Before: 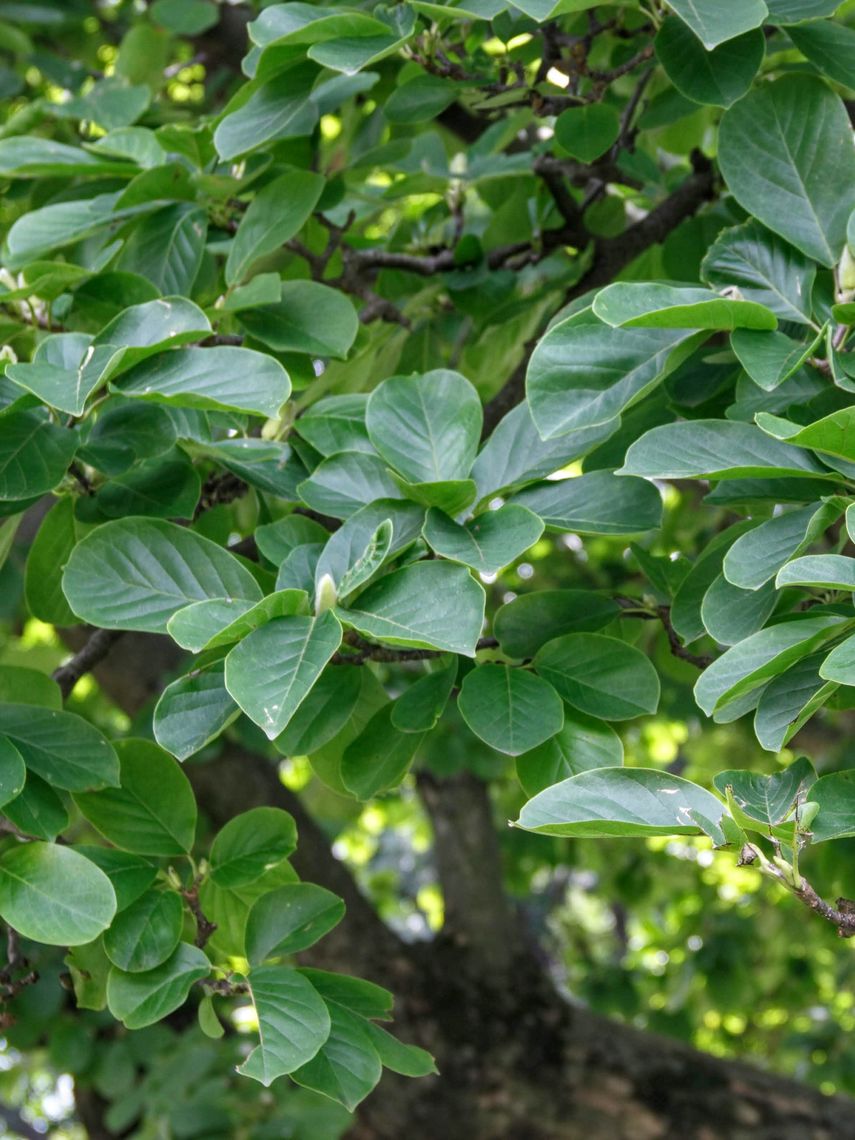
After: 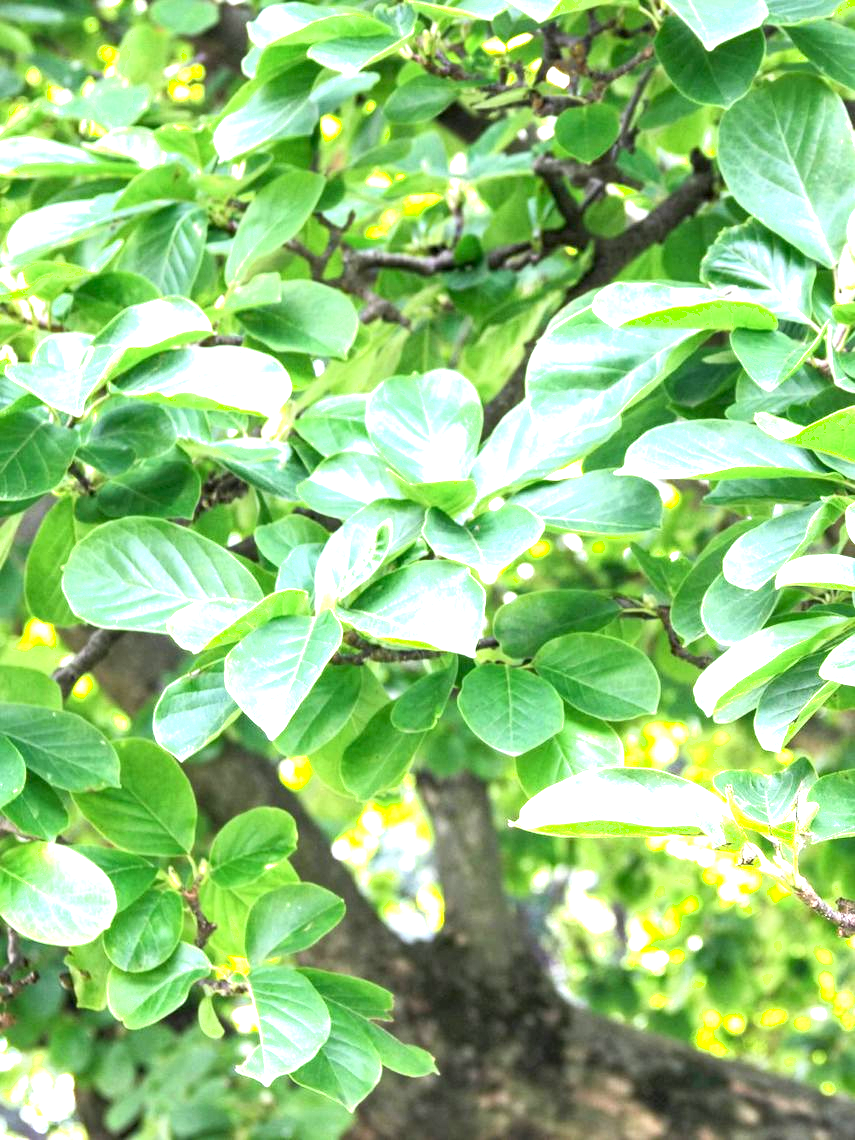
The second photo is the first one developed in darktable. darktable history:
shadows and highlights: shadows 0, highlights 40
exposure: exposure 2 EV, compensate exposure bias true, compensate highlight preservation false
